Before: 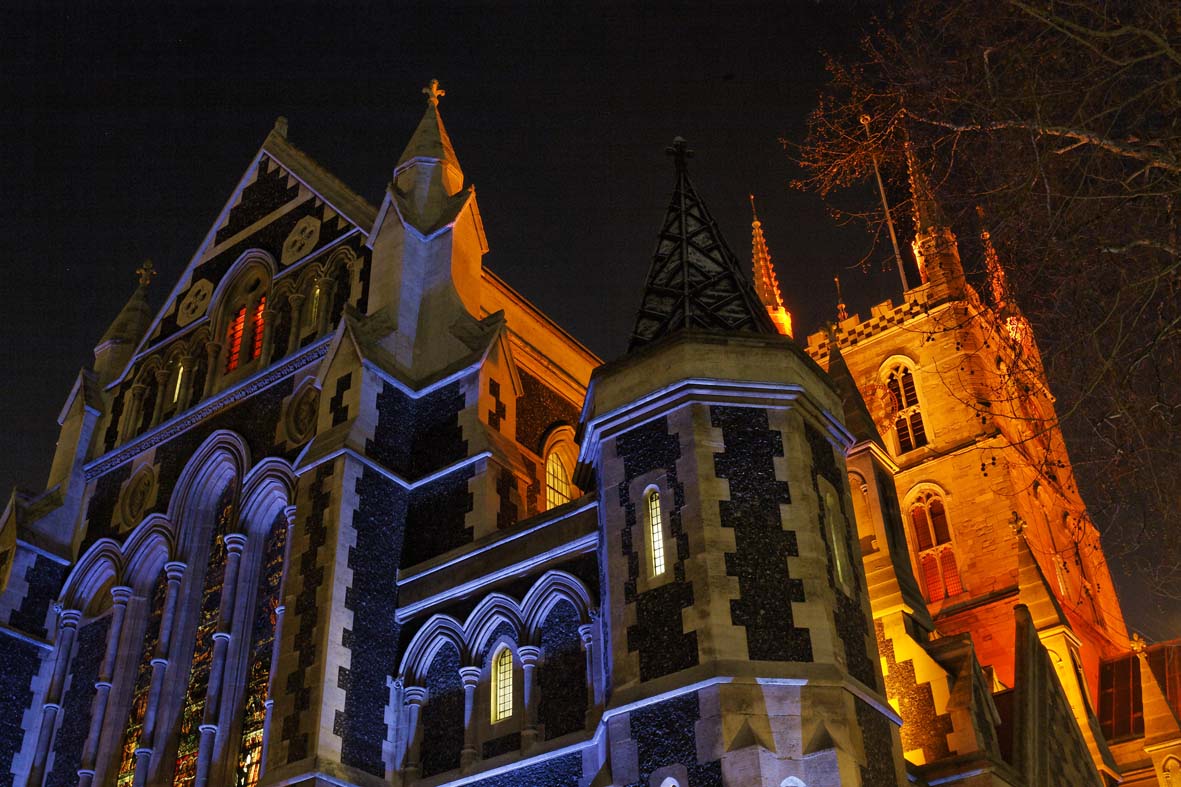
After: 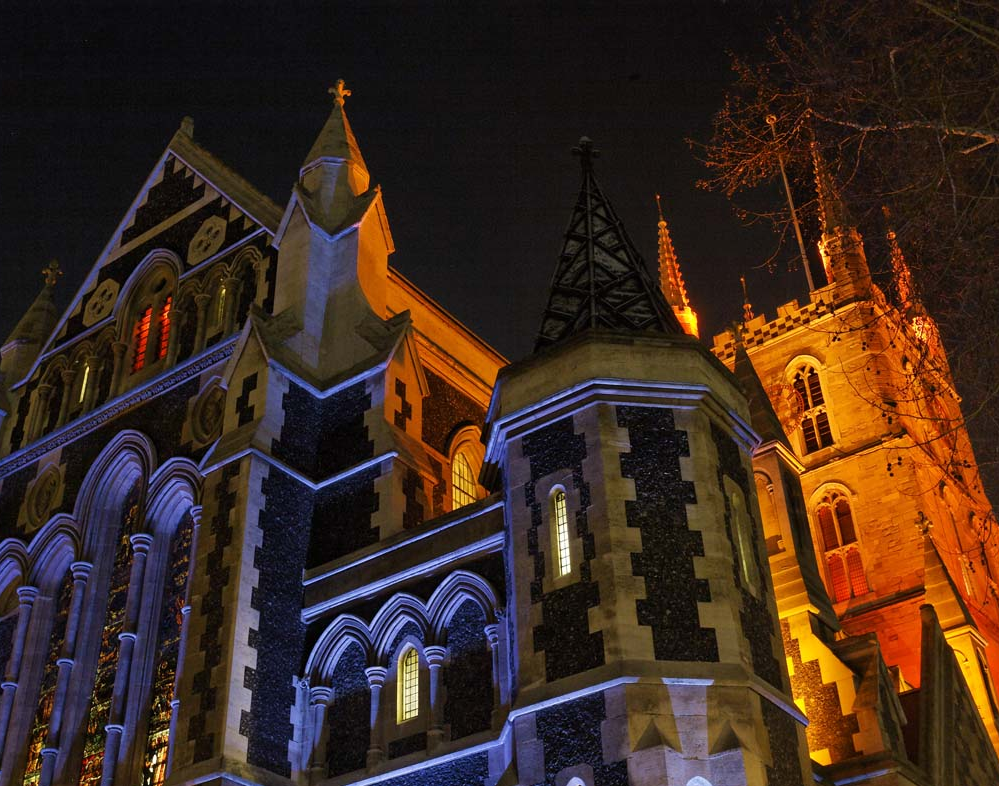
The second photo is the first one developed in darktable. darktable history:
crop: left 8.032%, right 7.36%
exposure: compensate exposure bias true, compensate highlight preservation false
